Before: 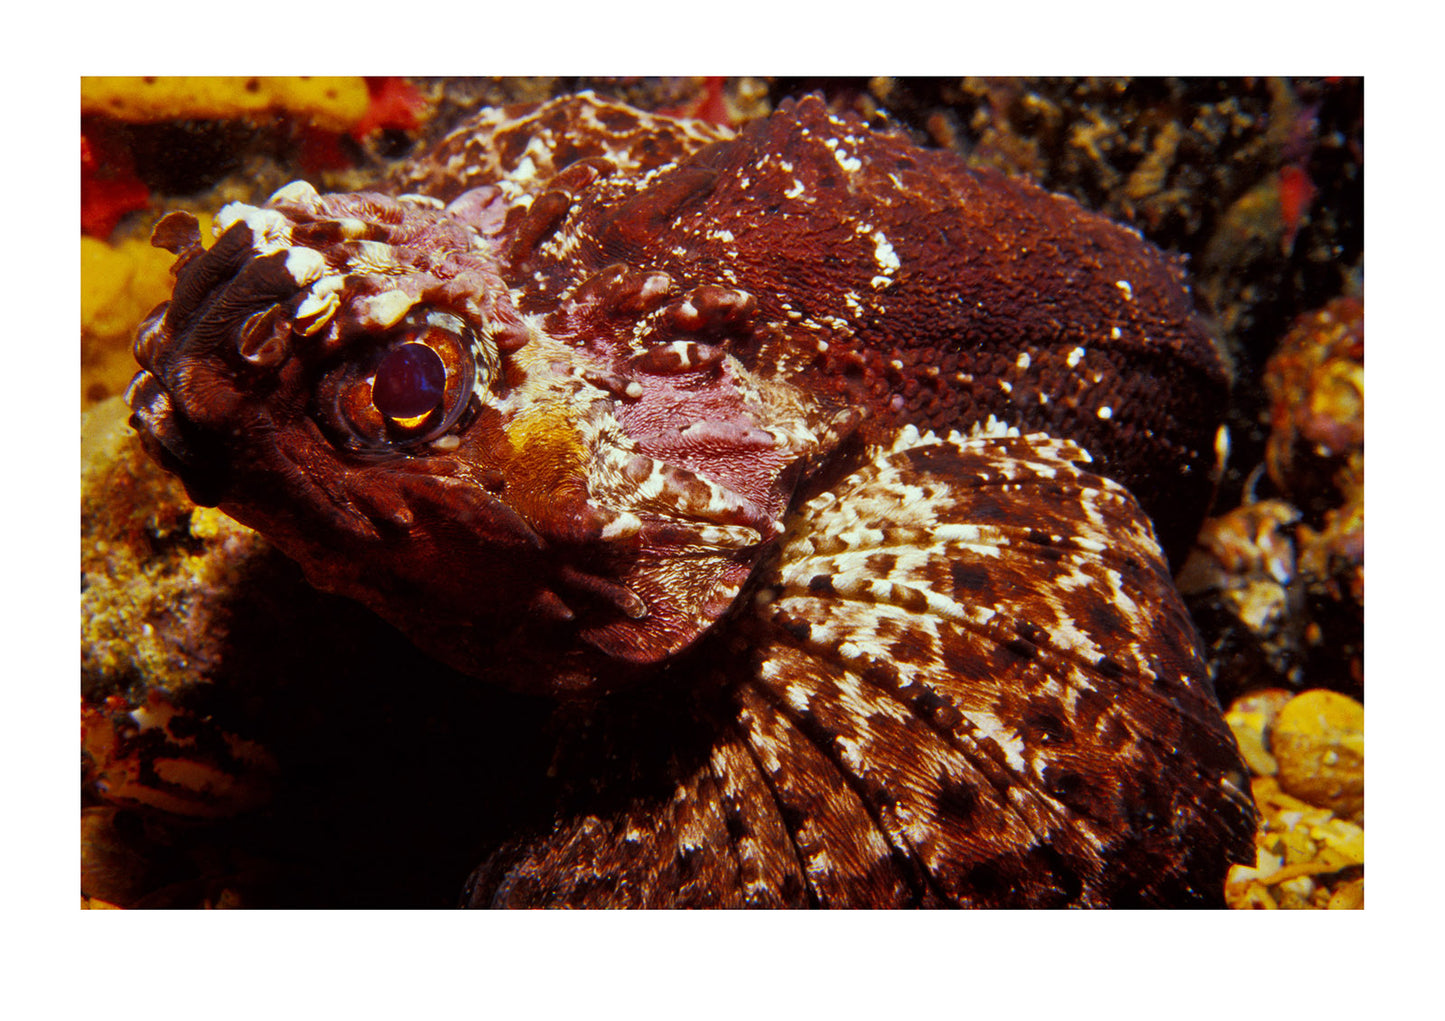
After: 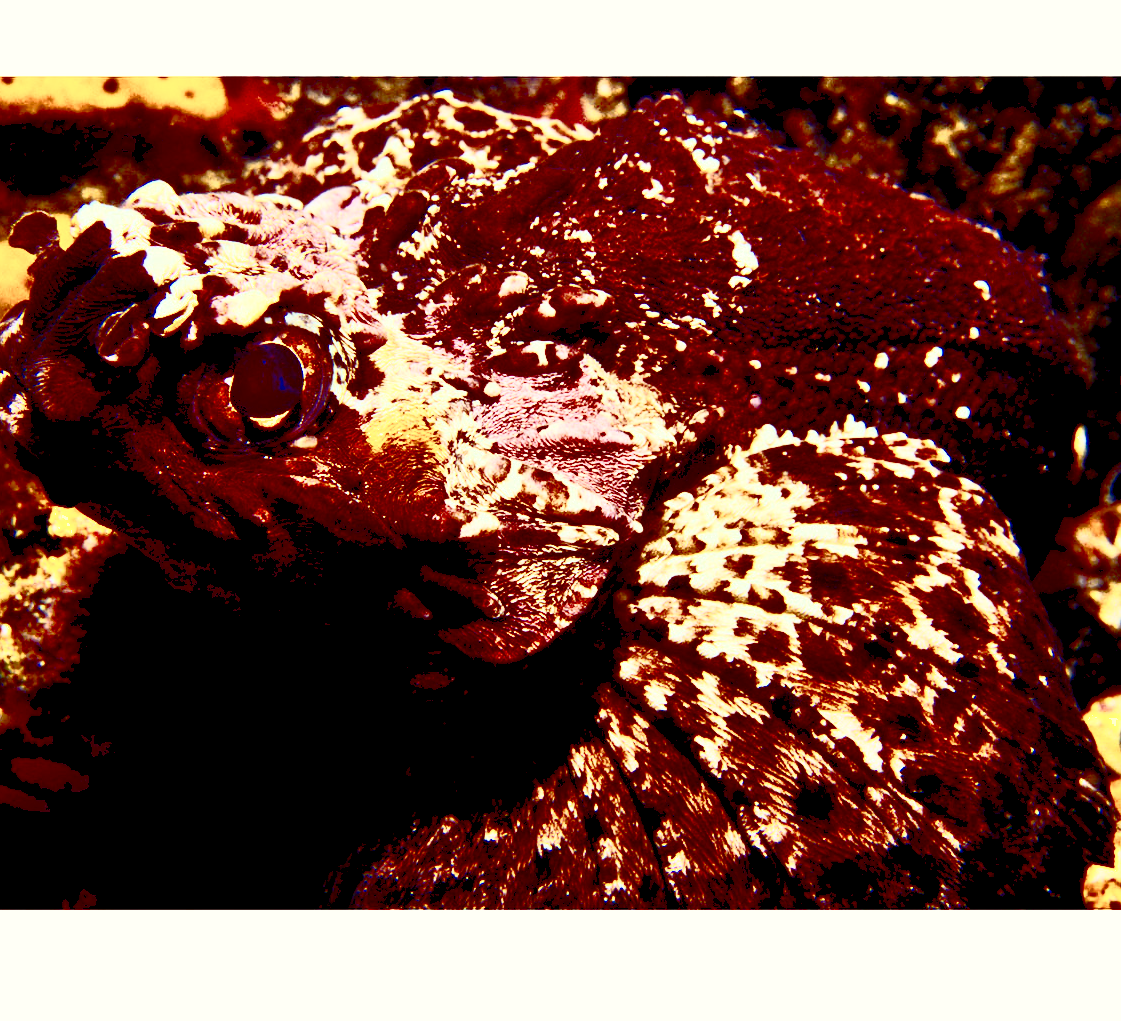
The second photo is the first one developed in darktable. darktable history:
color balance rgb: shadows lift › chroma 4.385%, shadows lift › hue 24.56°, highlights gain › luminance 7.548%, highlights gain › chroma 1.925%, highlights gain › hue 92.1°, global offset › luminance -0.471%, linear chroma grading › global chroma -15.399%, perceptual saturation grading › global saturation 0.979%, perceptual saturation grading › highlights -34.081%, perceptual saturation grading › mid-tones 15.085%, perceptual saturation grading › shadows 48.201%, global vibrance -7.752%, contrast -12.428%, saturation formula JzAzBz (2021)
crop: left 9.847%, right 12.517%
contrast brightness saturation: contrast 0.917, brightness 0.199
exposure: black level correction 0.004, exposure 0.411 EV, compensate highlight preservation false
shadows and highlights: on, module defaults
color correction: highlights b* 2.96
